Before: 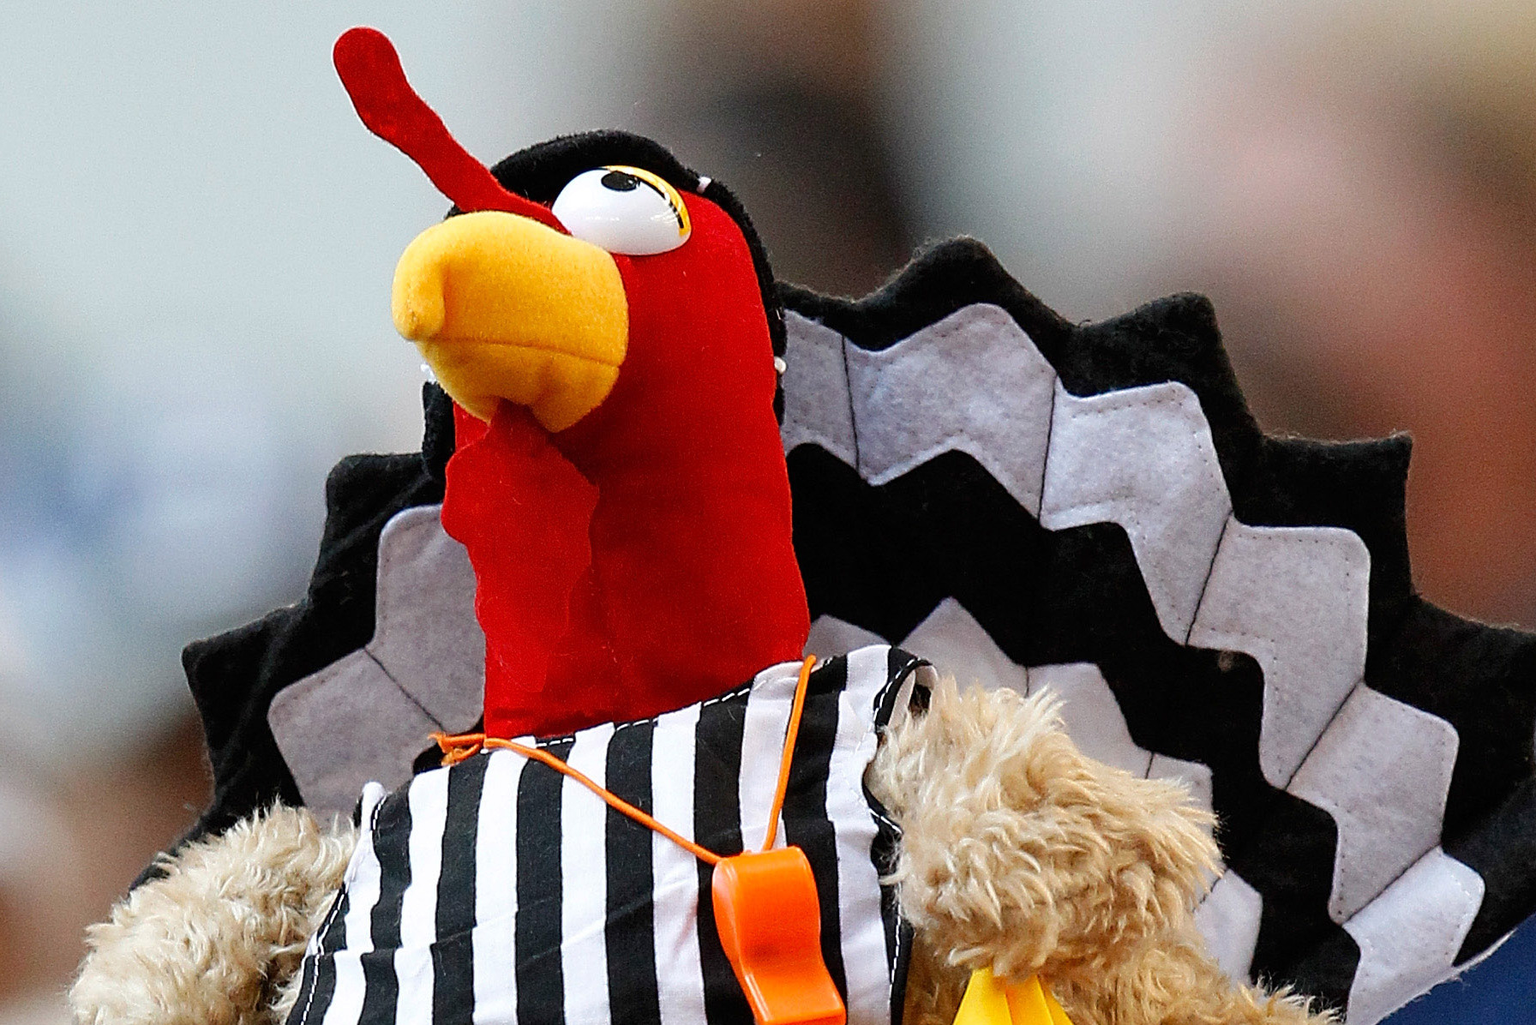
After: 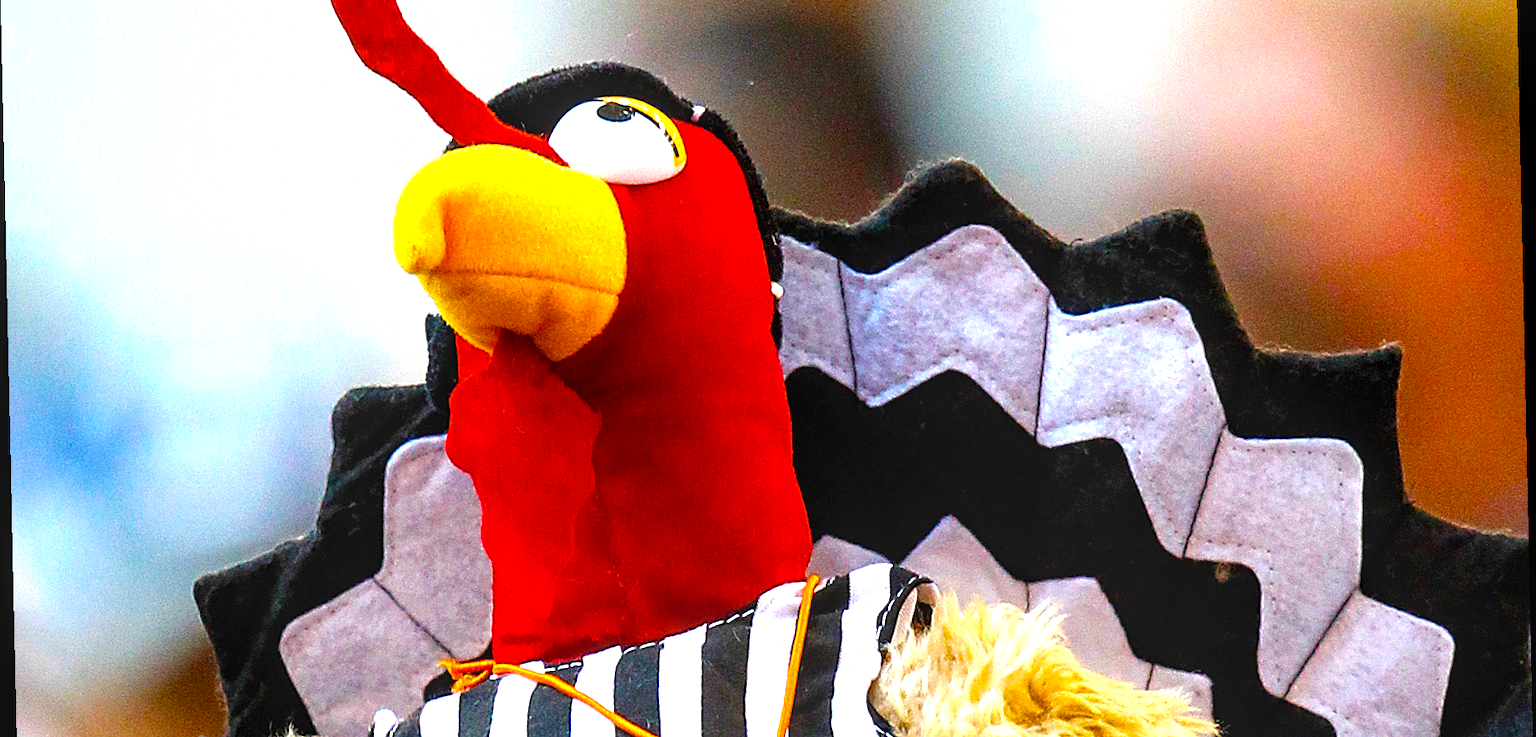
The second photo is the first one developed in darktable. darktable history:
rotate and perspective: rotation -1.24°, automatic cropping off
color balance rgb: linear chroma grading › global chroma 25%, perceptual saturation grading › global saturation 40%, perceptual brilliance grading › global brilliance 30%, global vibrance 40%
local contrast: on, module defaults
crop and rotate: top 8.293%, bottom 20.996%
